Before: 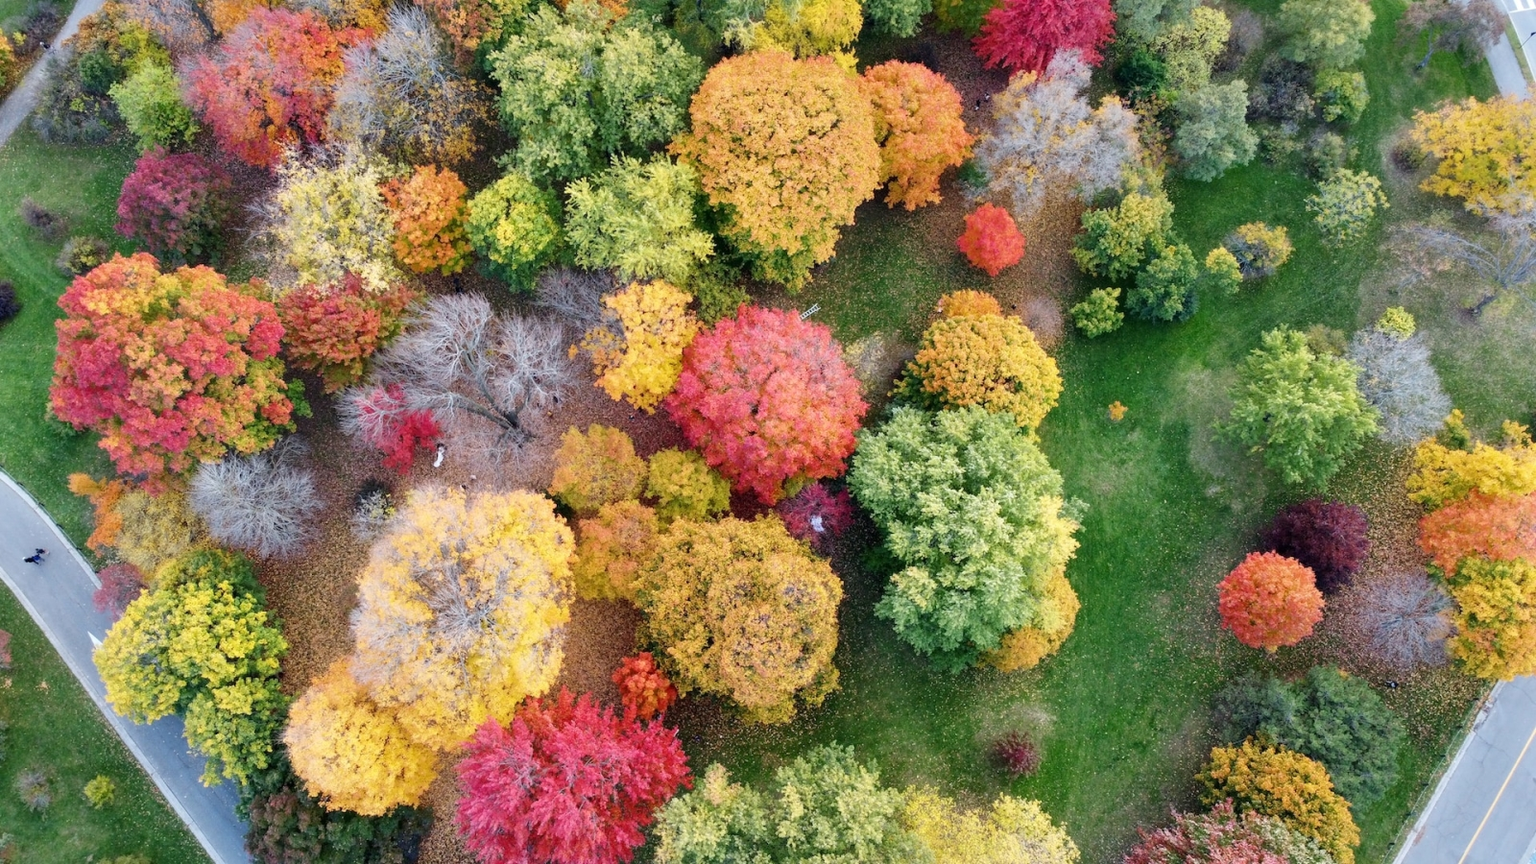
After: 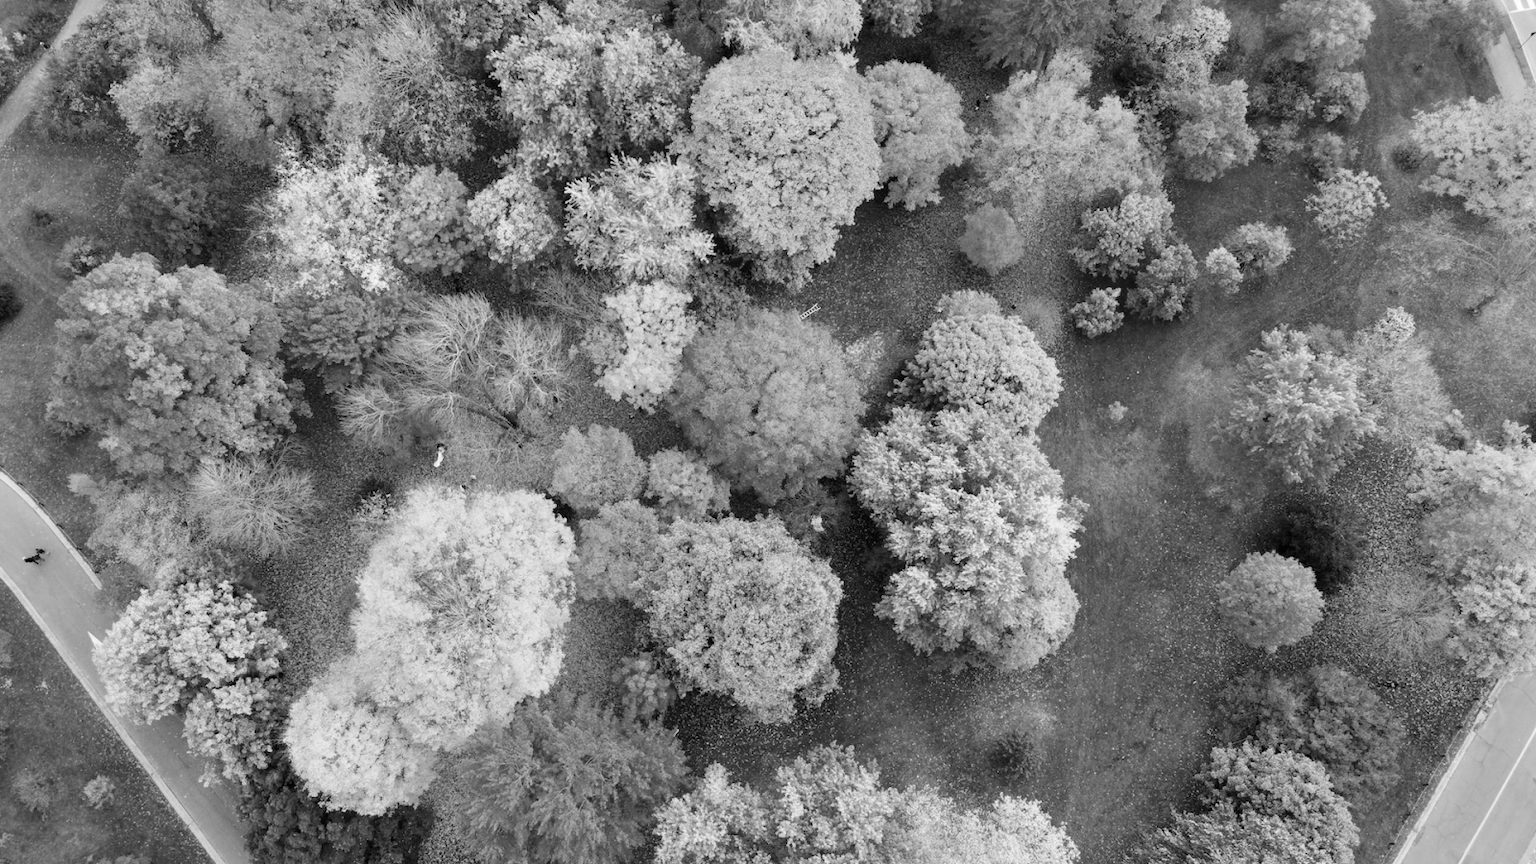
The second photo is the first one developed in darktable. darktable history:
color correction: highlights a* 5.81, highlights b* 4.84
contrast brightness saturation: saturation -0.17
monochrome: a 16.06, b 15.48, size 1
